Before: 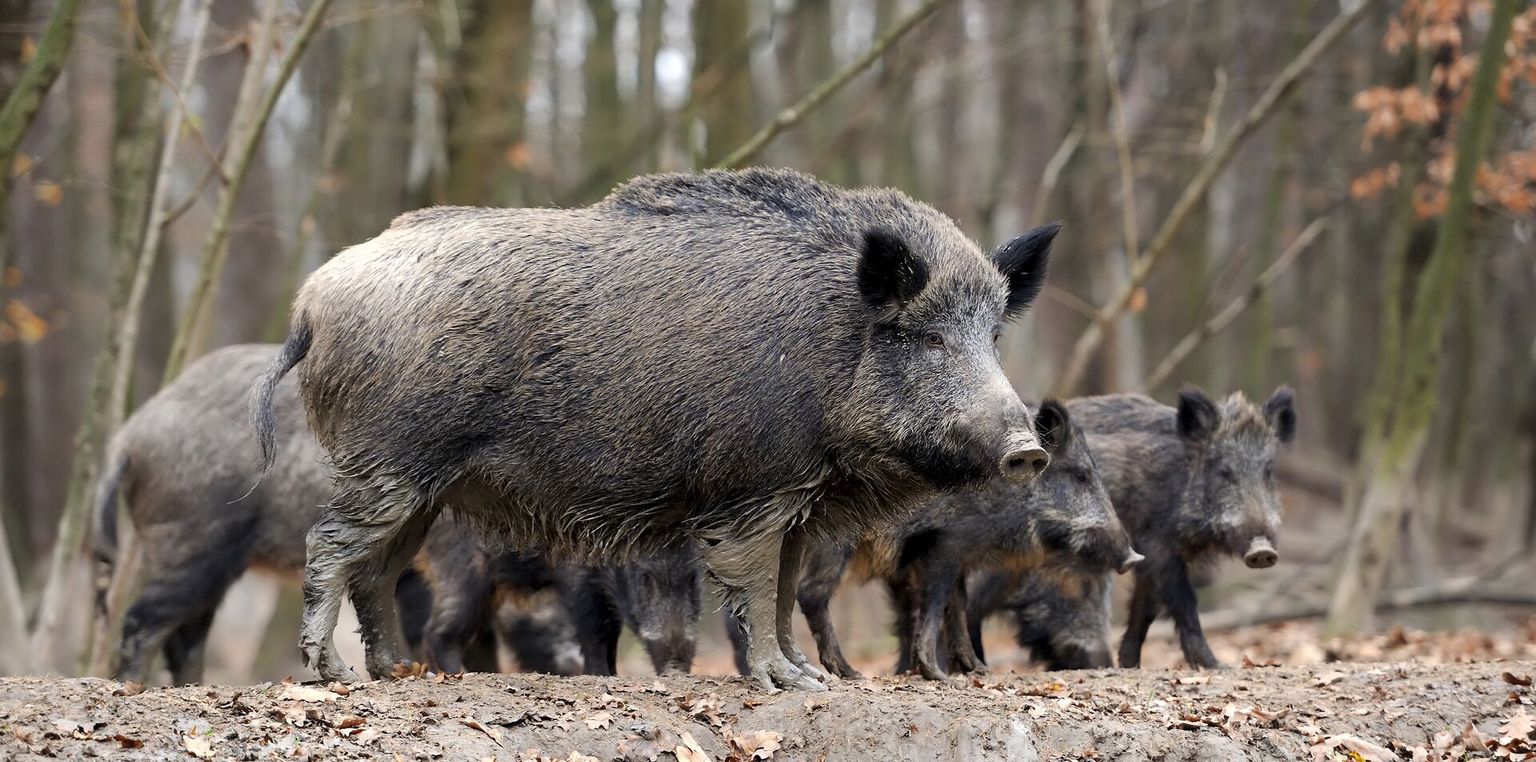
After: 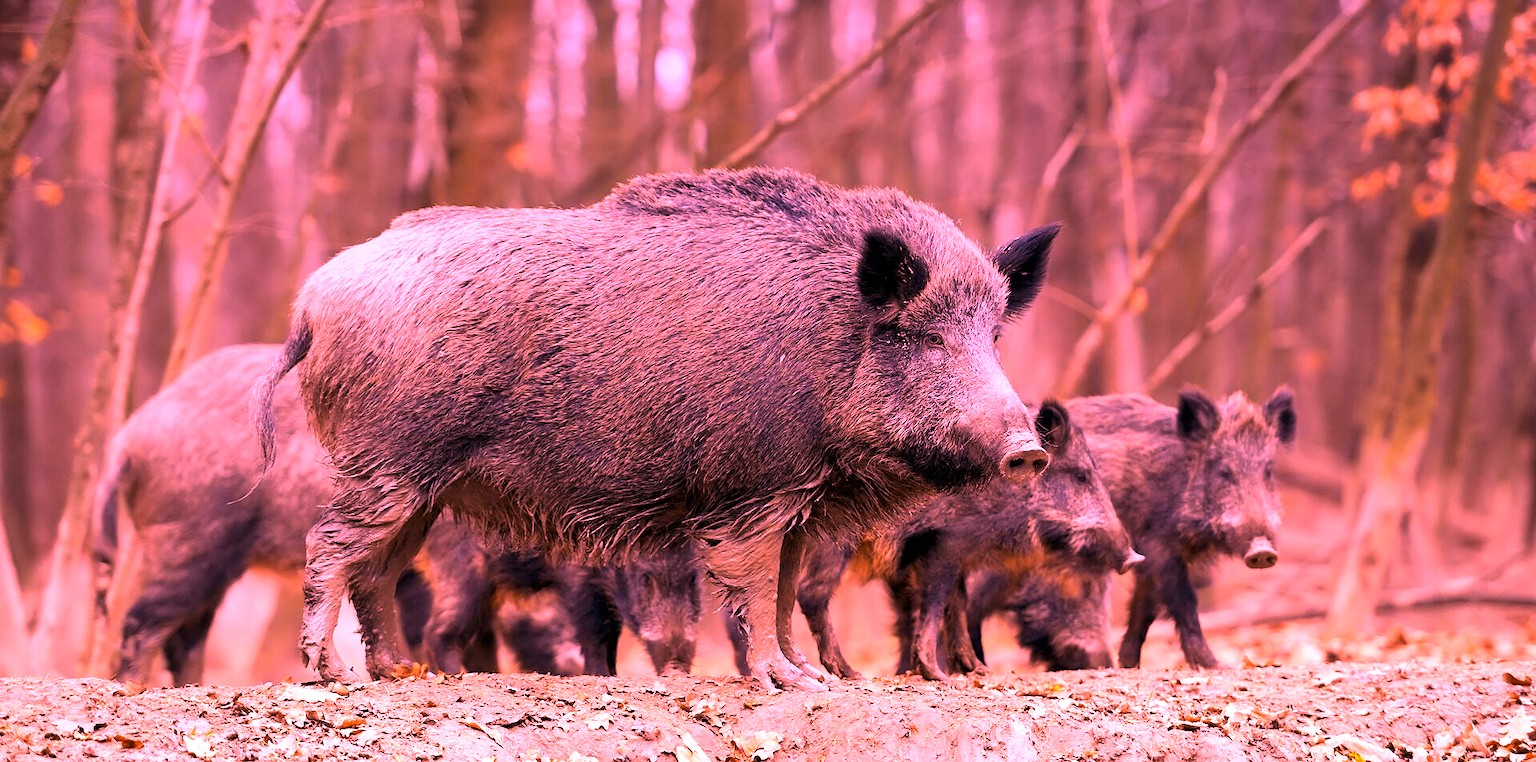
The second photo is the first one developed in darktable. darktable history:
white balance: red 2.207, blue 1.293
color contrast: green-magenta contrast 0.85, blue-yellow contrast 1.25, unbound 0
graduated density: hue 238.83°, saturation 50%
